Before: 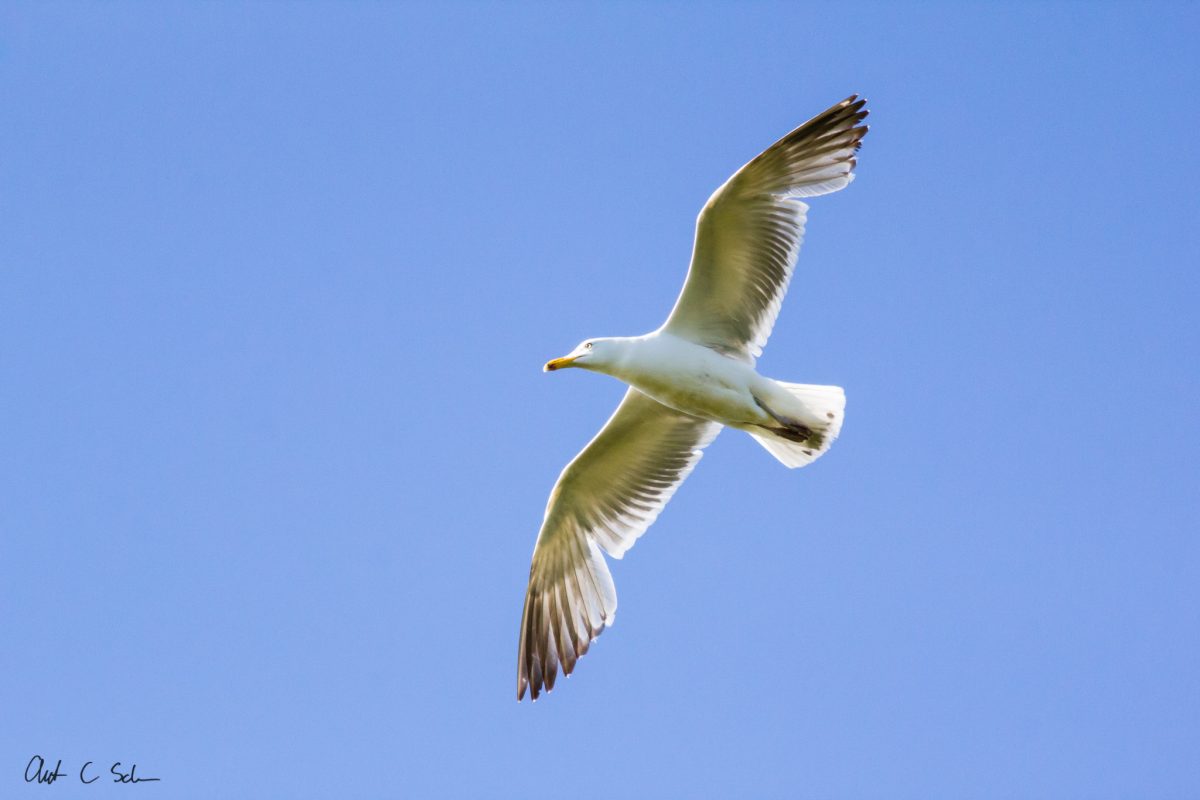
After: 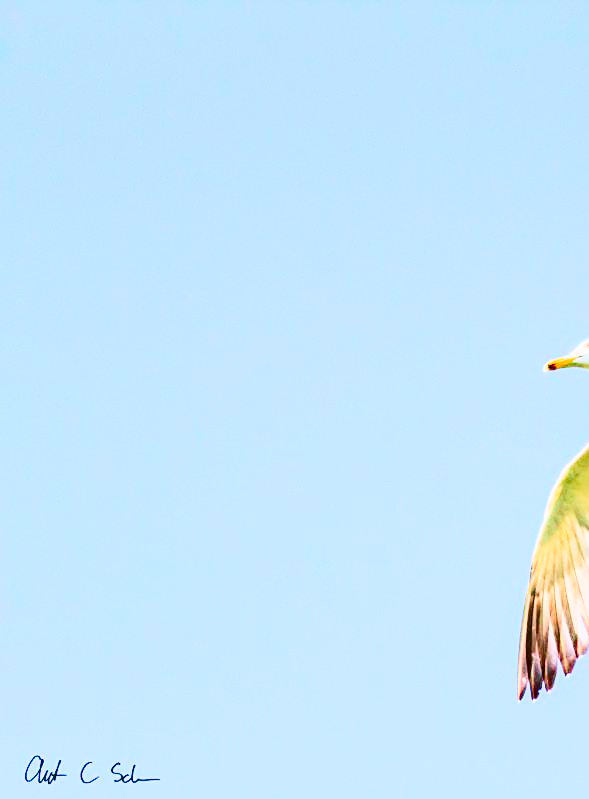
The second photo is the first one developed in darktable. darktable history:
sharpen: on, module defaults
tone equalizer: -7 EV 0.18 EV, -6 EV 0.12 EV, -5 EV 0.08 EV, -4 EV 0.04 EV, -2 EV -0.02 EV, -1 EV -0.04 EV, +0 EV -0.06 EV, luminance estimator HSV value / RGB max
white balance: red 1.009, blue 0.985
color contrast: green-magenta contrast 1.73, blue-yellow contrast 1.15
exposure: black level correction 0, exposure 1.55 EV, compensate exposure bias true, compensate highlight preservation false
crop and rotate: left 0%, top 0%, right 50.845%
contrast brightness saturation: contrast 0.4, brightness 0.05, saturation 0.25
filmic rgb: black relative exposure -7.32 EV, white relative exposure 5.09 EV, hardness 3.2
